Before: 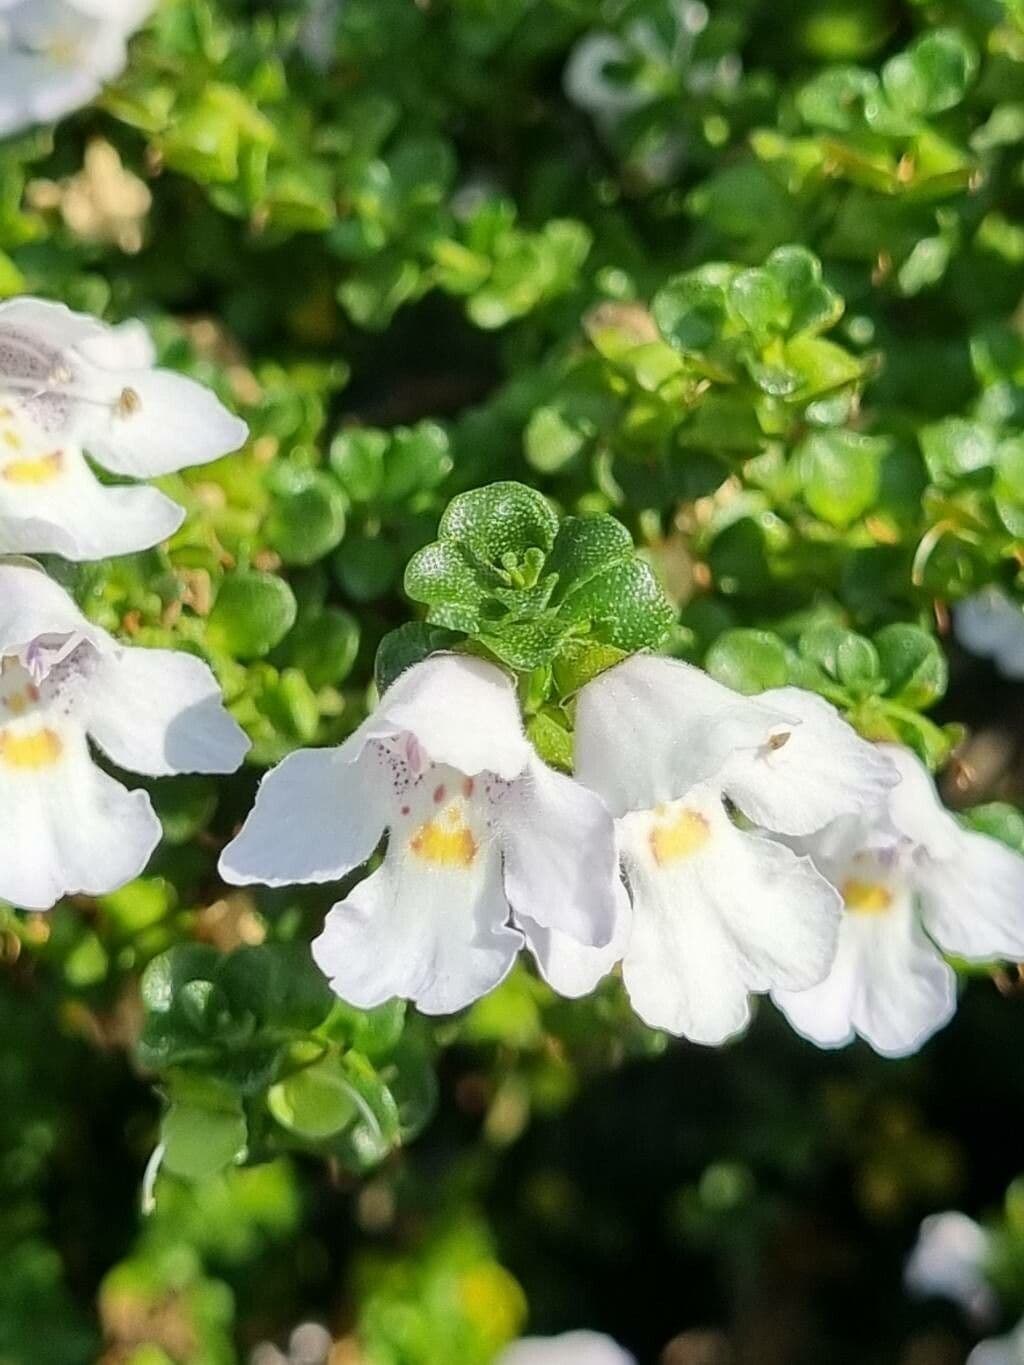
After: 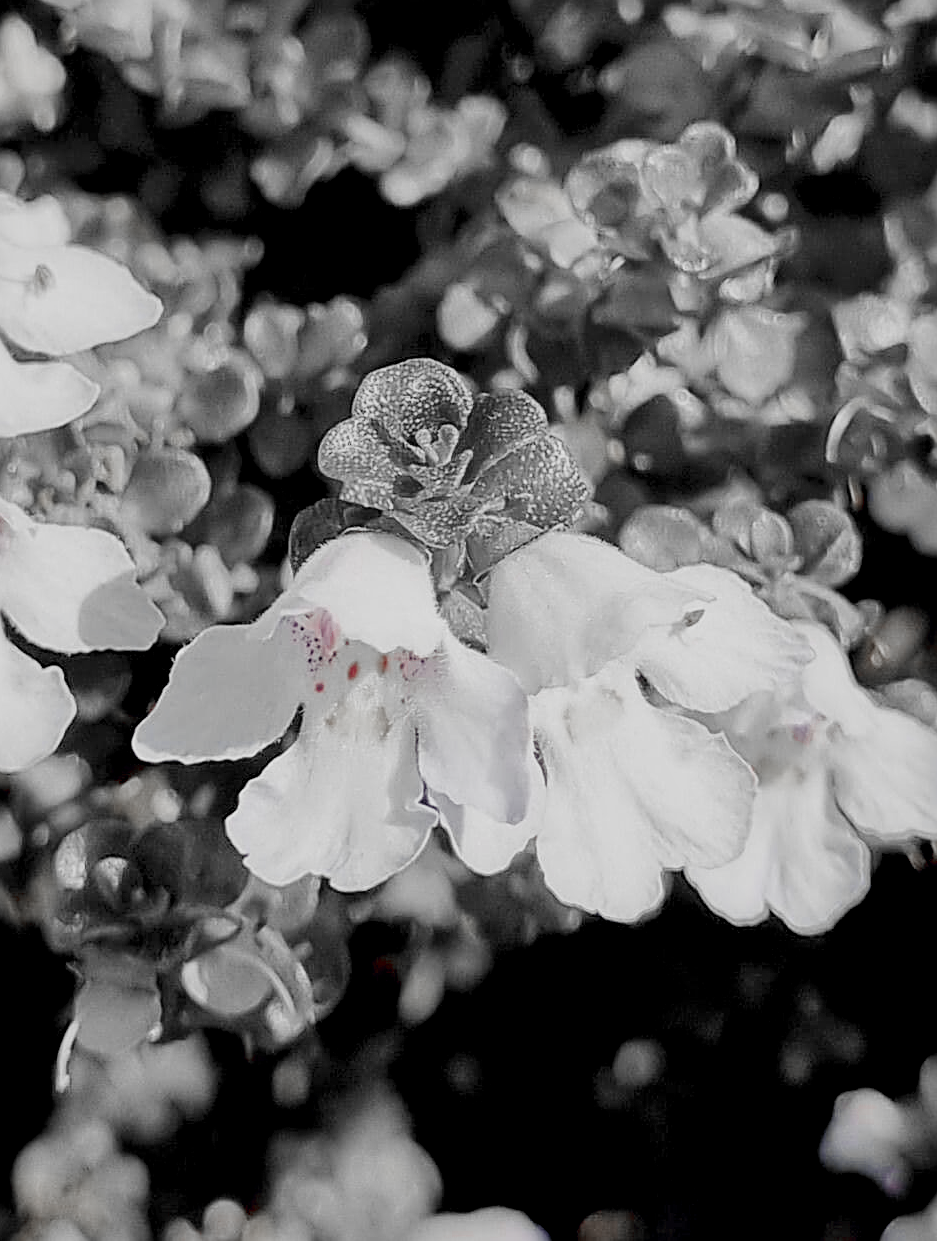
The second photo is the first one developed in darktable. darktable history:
crop and rotate: left 8.417%, top 9.053%
color zones: curves: ch0 [(0, 0.278) (0.143, 0.5) (0.286, 0.5) (0.429, 0.5) (0.571, 0.5) (0.714, 0.5) (0.857, 0.5) (1, 0.5)]; ch1 [(0, 1) (0.143, 0.165) (0.286, 0) (0.429, 0) (0.571, 0) (0.714, 0) (0.857, 0.5) (1, 0.5)]; ch2 [(0, 0.508) (0.143, 0.5) (0.286, 0.5) (0.429, 0.5) (0.571, 0.5) (0.714, 0.5) (0.857, 0.5) (1, 0.5)]
exposure: black level correction 0.012, compensate highlight preservation false
sharpen: radius 2.764
color balance rgb: shadows lift › luminance 0.668%, shadows lift › chroma 6.729%, shadows lift › hue 297.45°, global offset › chroma 0.066%, global offset › hue 253.28°, perceptual saturation grading › global saturation 0.221%, perceptual saturation grading › highlights -16.689%, perceptual saturation grading › mid-tones 32.724%, perceptual saturation grading › shadows 50.395%
filmic rgb: black relative exposure -7.65 EV, white relative exposure 4.56 EV, threshold 3.03 EV, hardness 3.61, contrast in shadows safe, enable highlight reconstruction true
local contrast: mode bilateral grid, contrast 20, coarseness 50, detail 130%, midtone range 0.2
